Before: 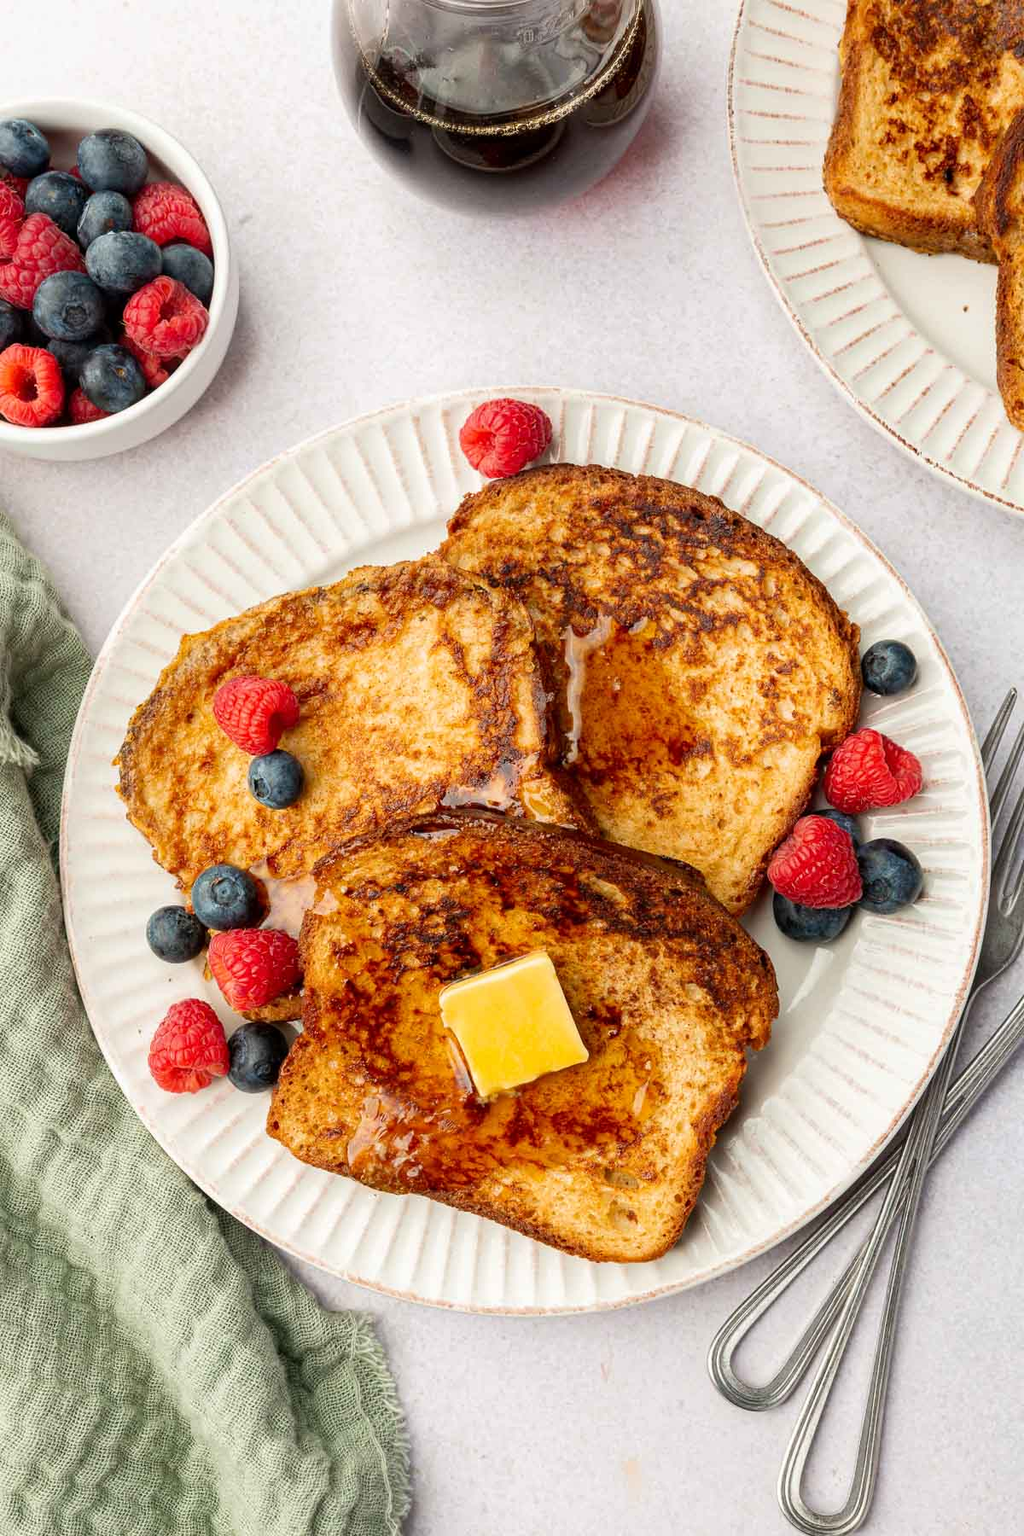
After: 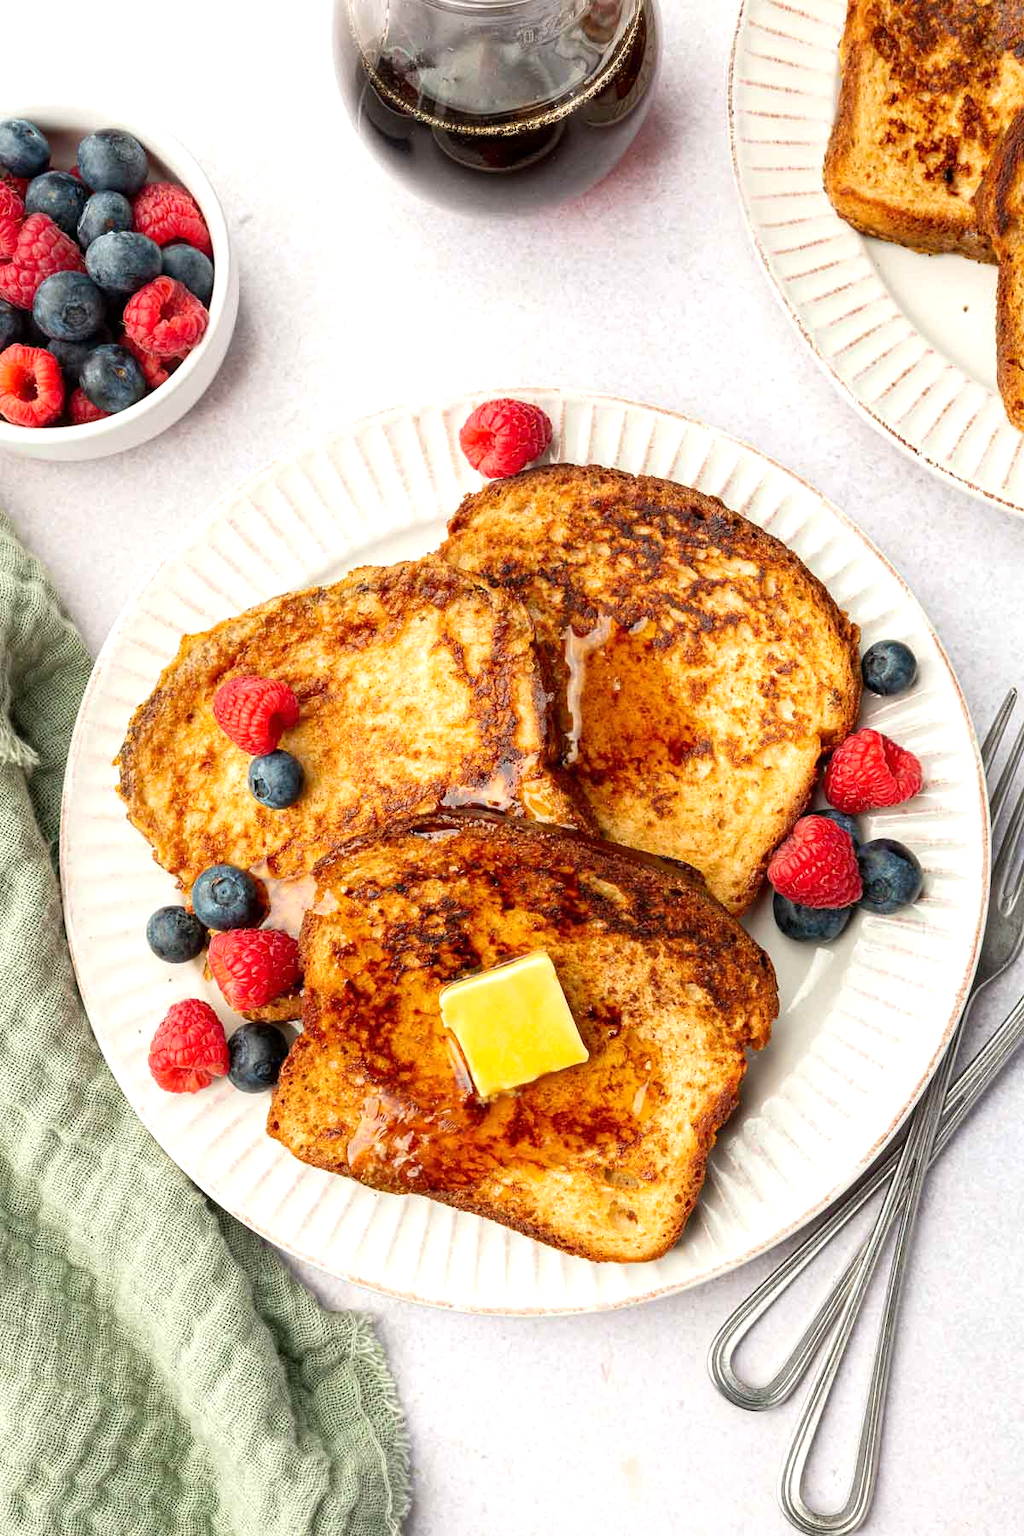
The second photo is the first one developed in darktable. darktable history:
exposure: exposure 0.37 EV, compensate highlight preservation false
